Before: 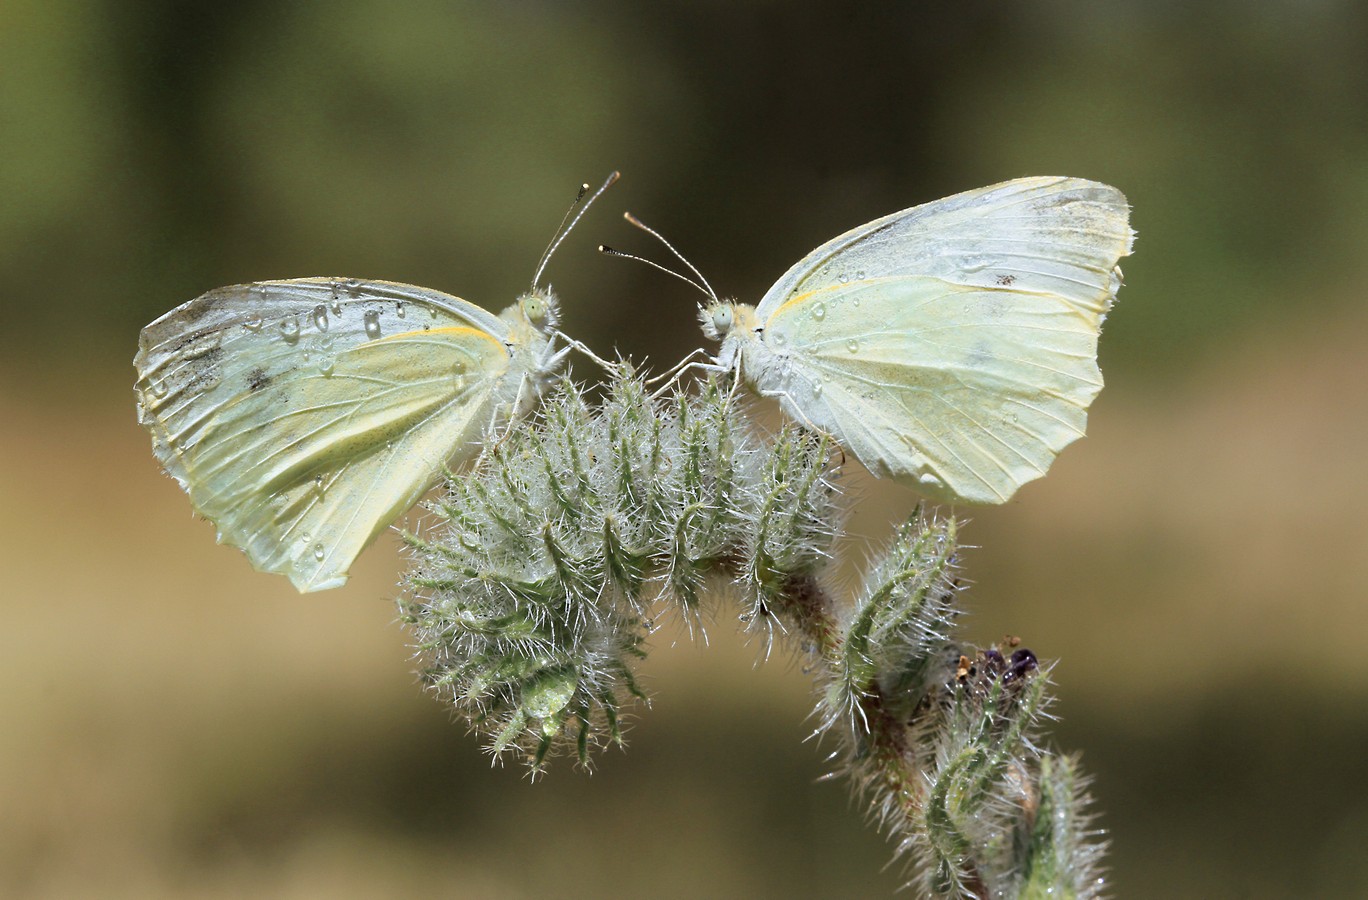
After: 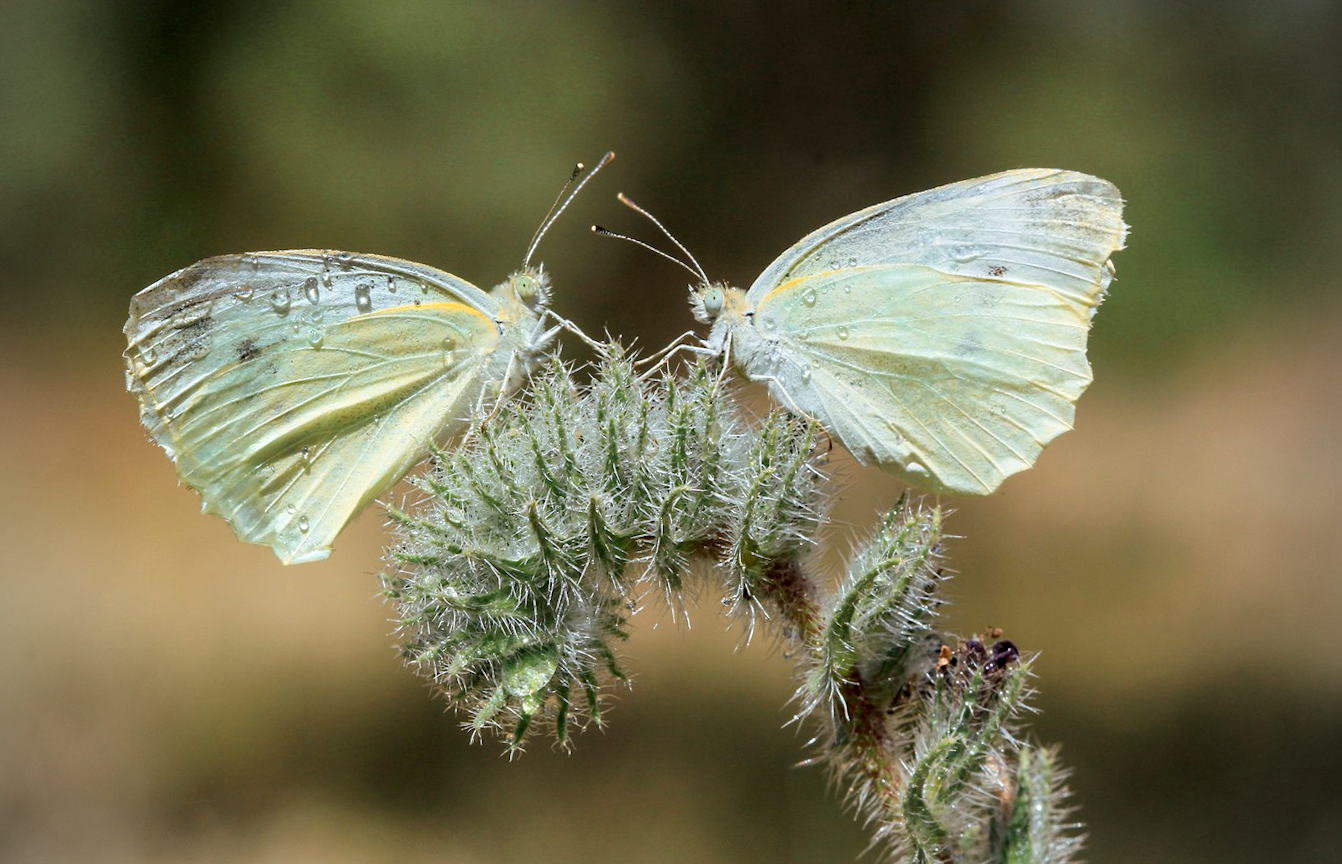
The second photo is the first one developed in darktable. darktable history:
local contrast: on, module defaults
vignetting: on, module defaults
rotate and perspective: rotation 1.57°, crop left 0.018, crop right 0.982, crop top 0.039, crop bottom 0.961
